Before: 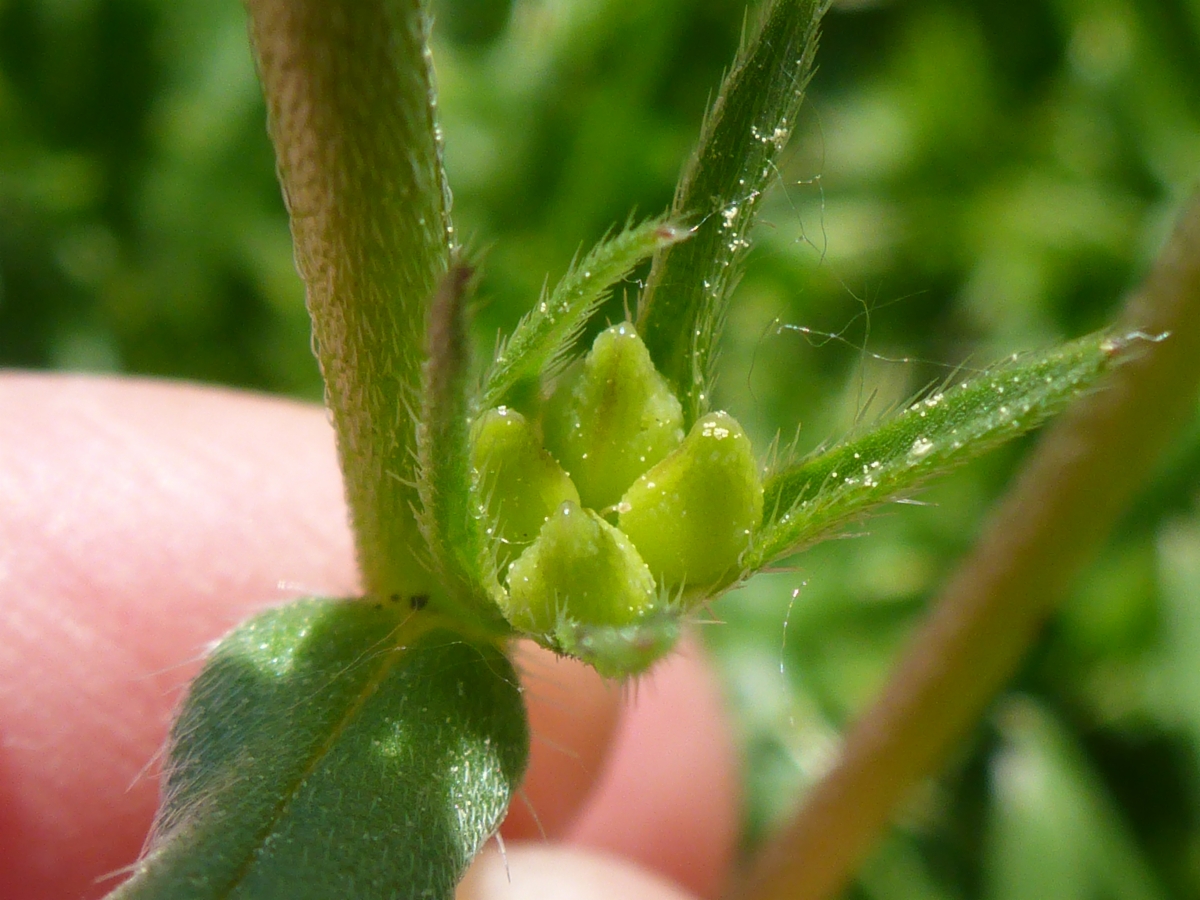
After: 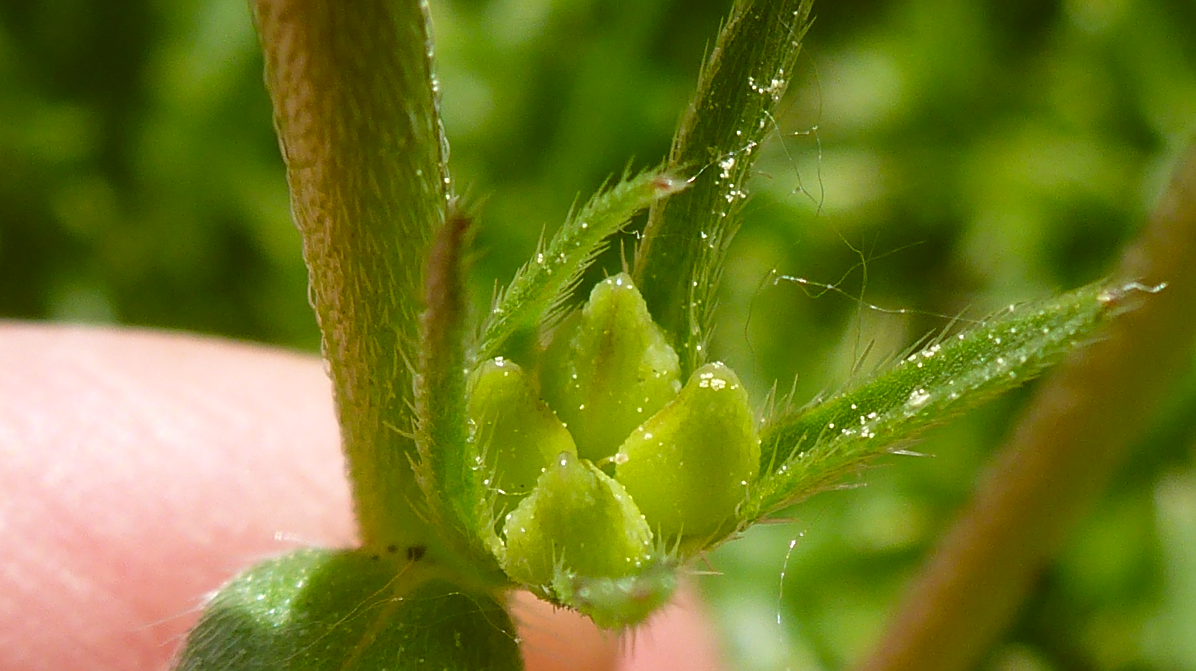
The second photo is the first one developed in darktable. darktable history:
crop: left 0.318%, top 5.525%, bottom 19.911%
sharpen: on, module defaults
color correction: highlights a* -0.49, highlights b* 0.174, shadows a* 4.98, shadows b* 20.04
